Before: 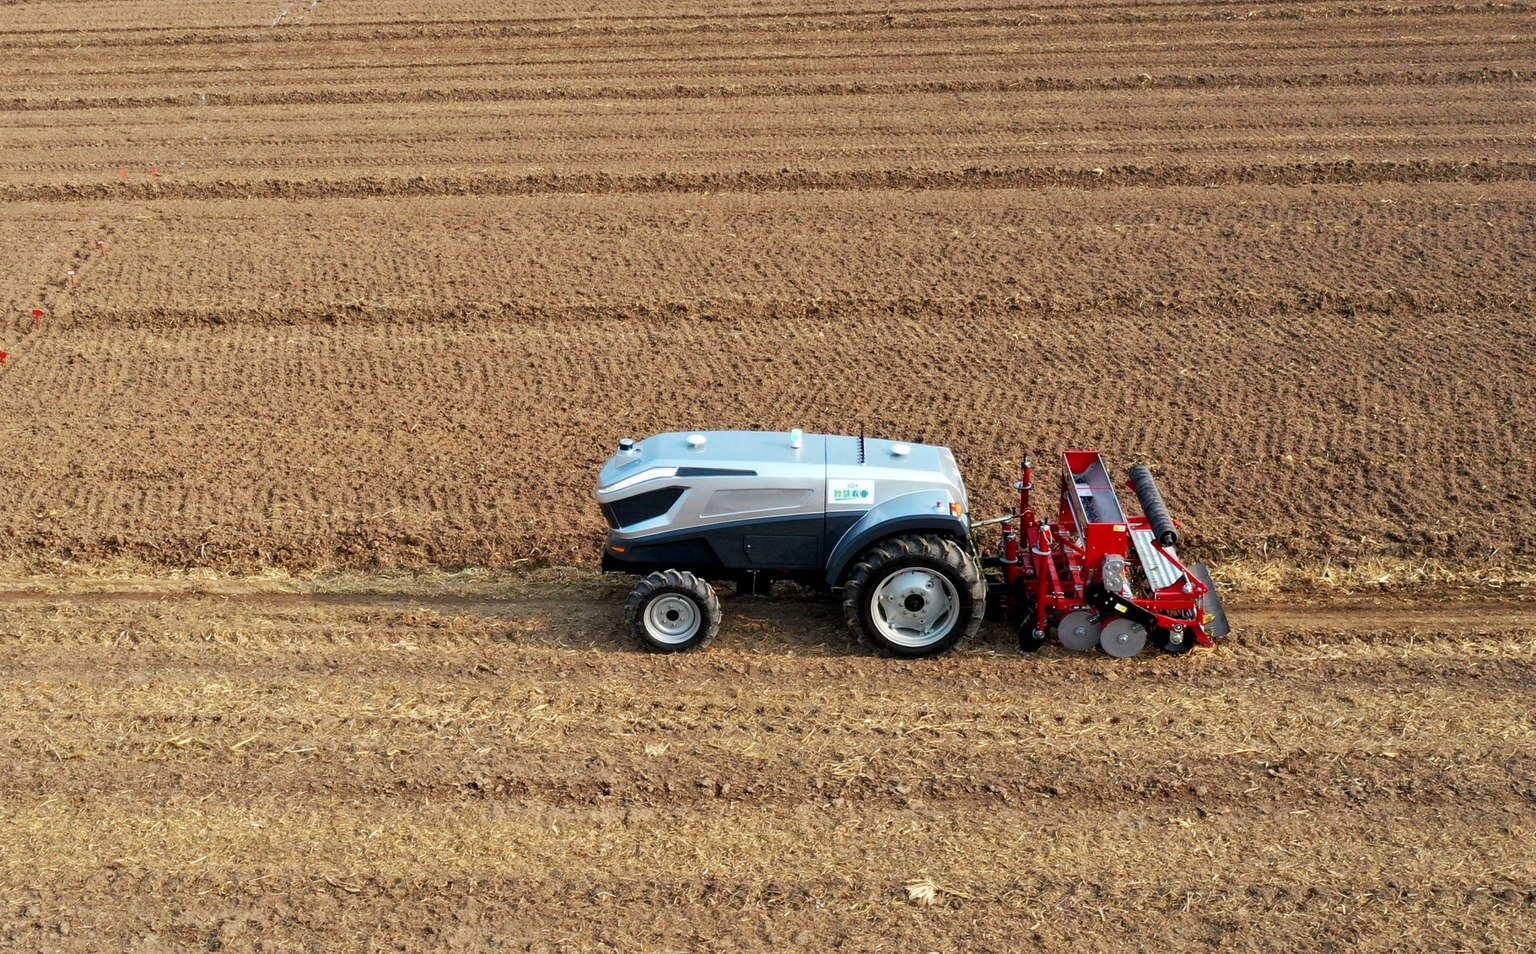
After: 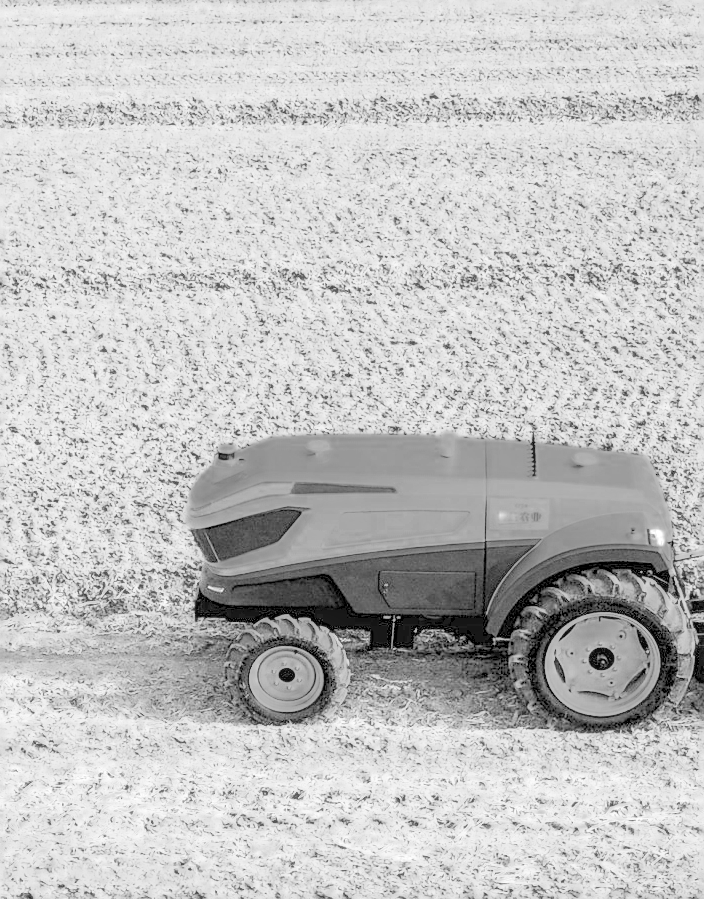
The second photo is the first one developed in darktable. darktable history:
crop and rotate: left 29.476%, top 10.214%, right 35.32%, bottom 17.333%
exposure: black level correction 0, exposure 1.4 EV, compensate highlight preservation false
filmic rgb: middle gray luminance 2.5%, black relative exposure -10 EV, white relative exposure 7 EV, threshold 6 EV, dynamic range scaling 10%, target black luminance 0%, hardness 3.19, latitude 44.39%, contrast 0.682, highlights saturation mix 5%, shadows ↔ highlights balance 13.63%, add noise in highlights 0, color science v3 (2019), use custom middle-gray values true, iterations of high-quality reconstruction 0, contrast in highlights soft, enable highlight reconstruction true
white balance: red 0.766, blue 1.537
local contrast: on, module defaults
monochrome: a -6.99, b 35.61, size 1.4
sharpen: on, module defaults
